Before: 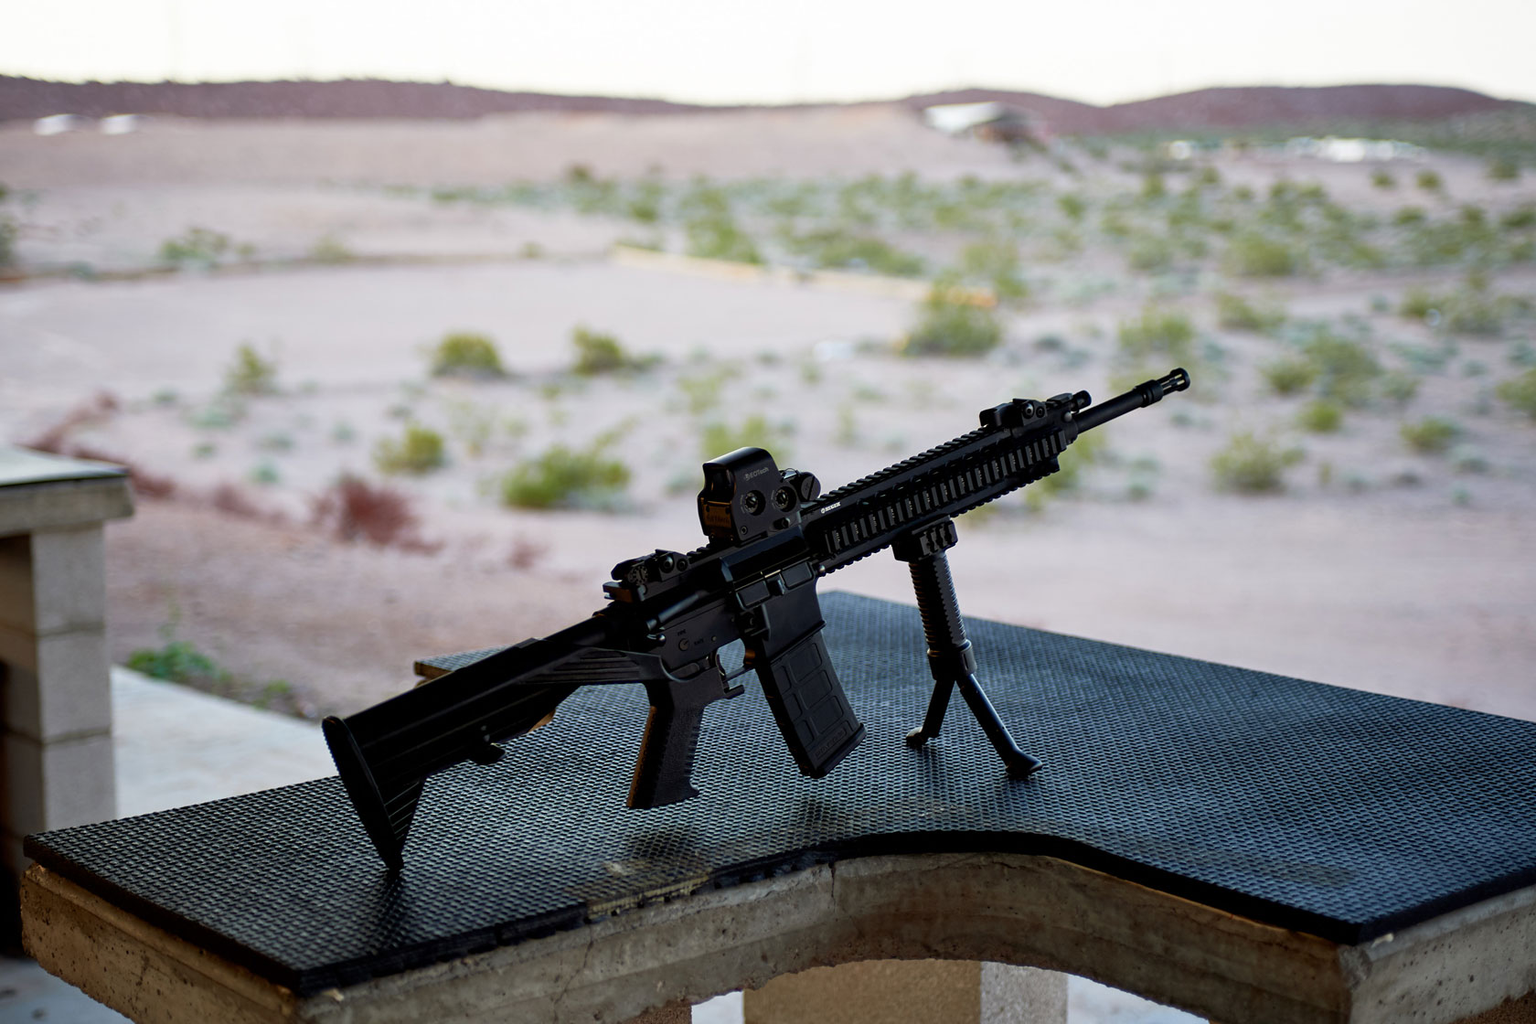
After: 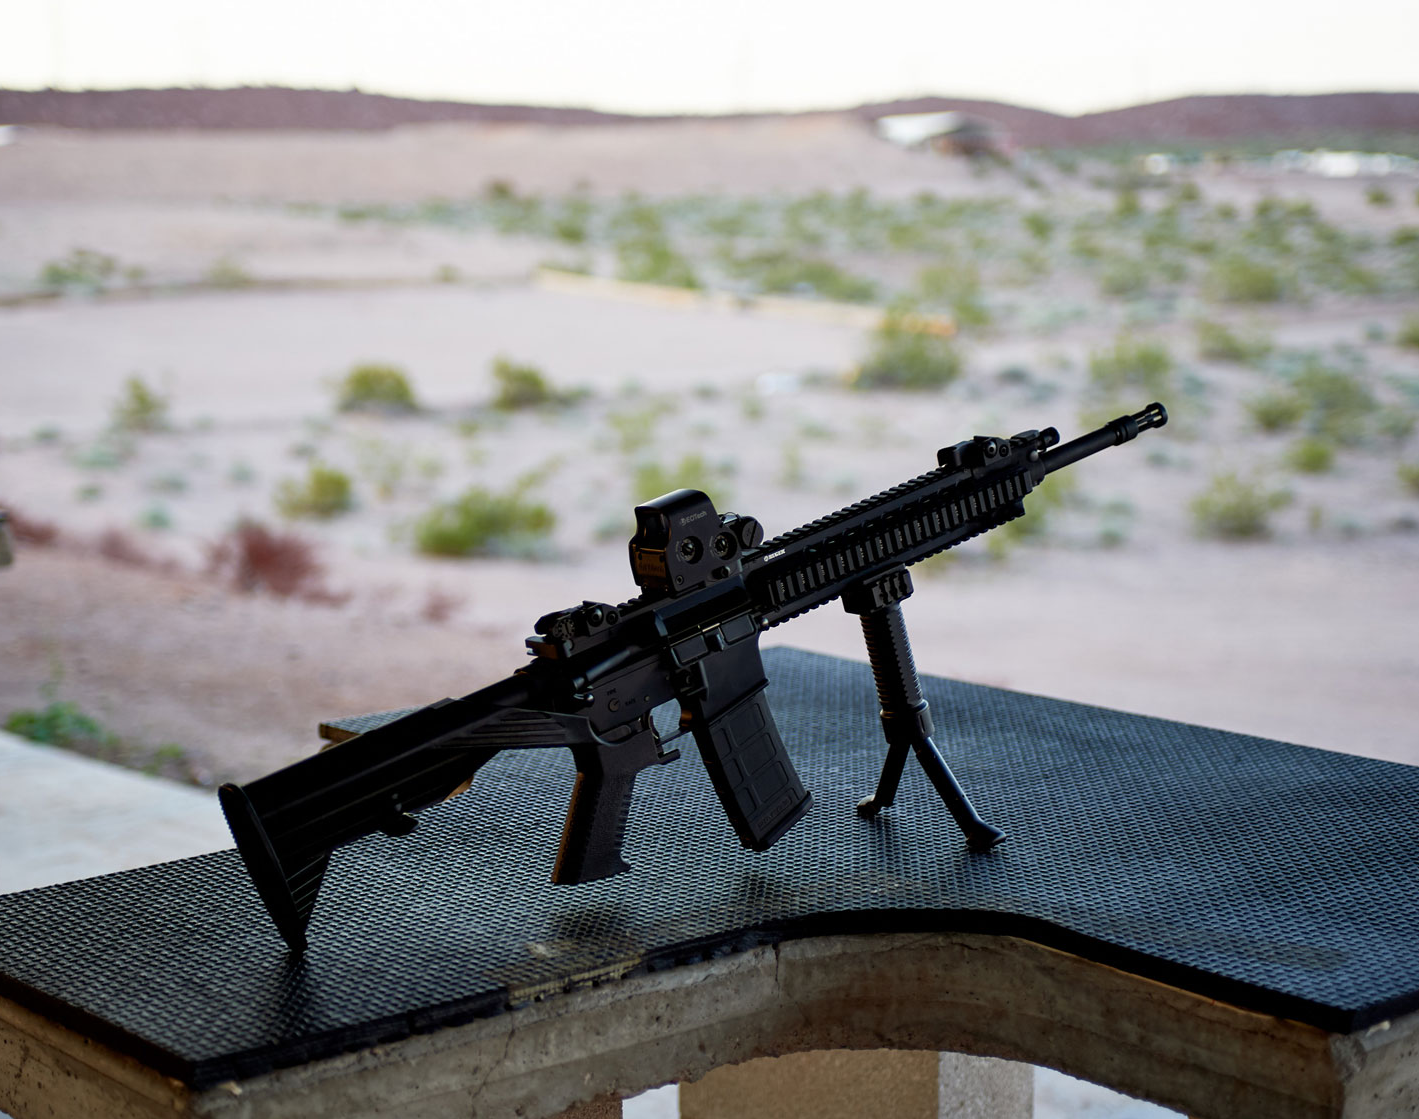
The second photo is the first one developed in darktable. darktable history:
crop: left 8.026%, right 7.469%
